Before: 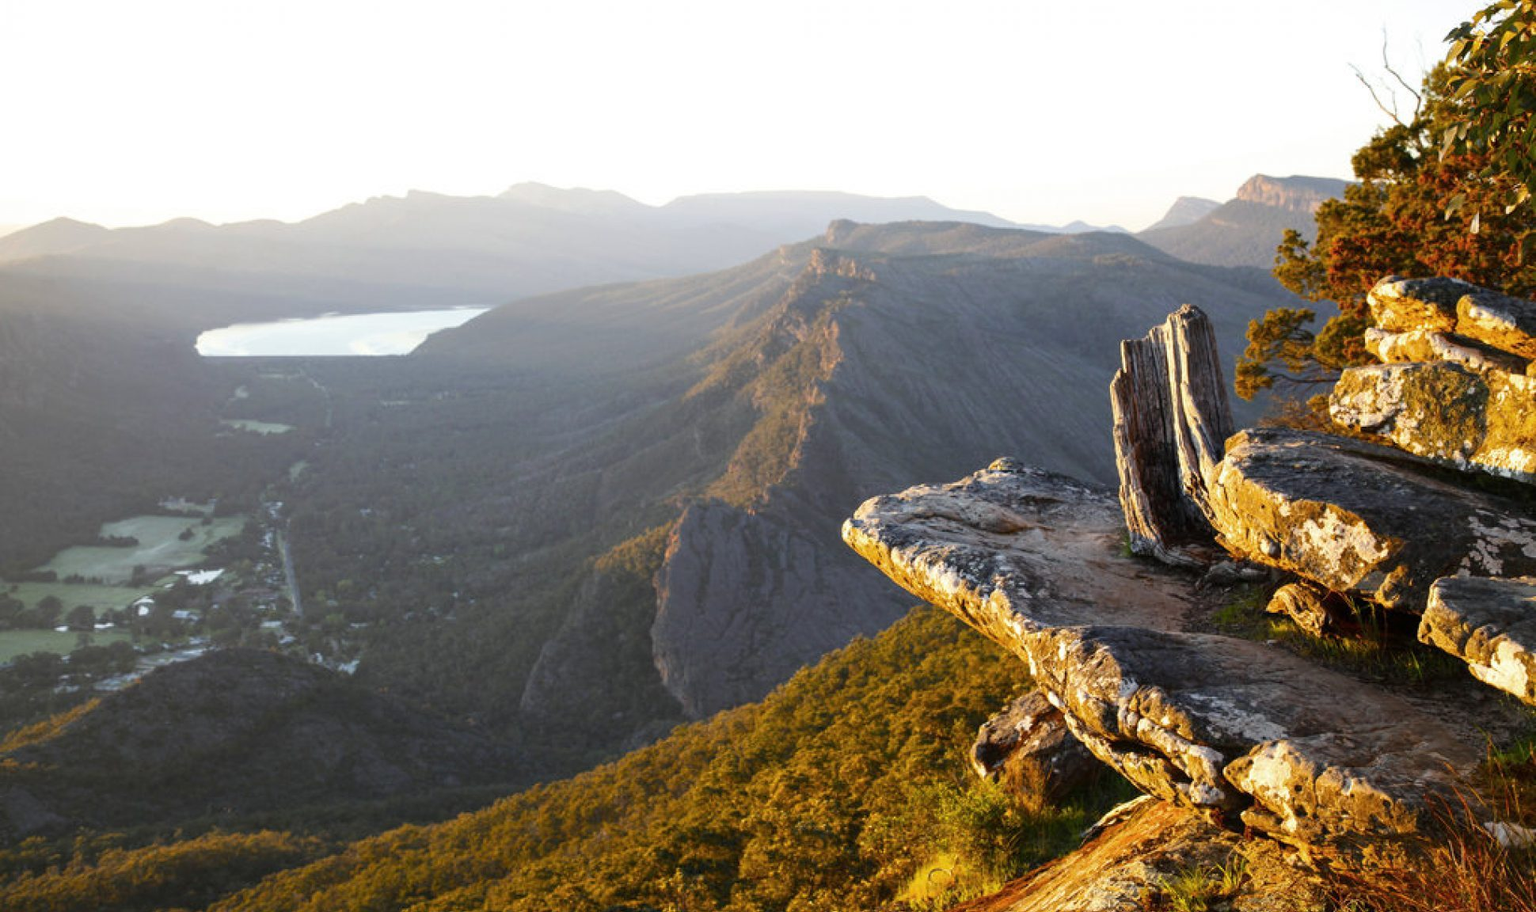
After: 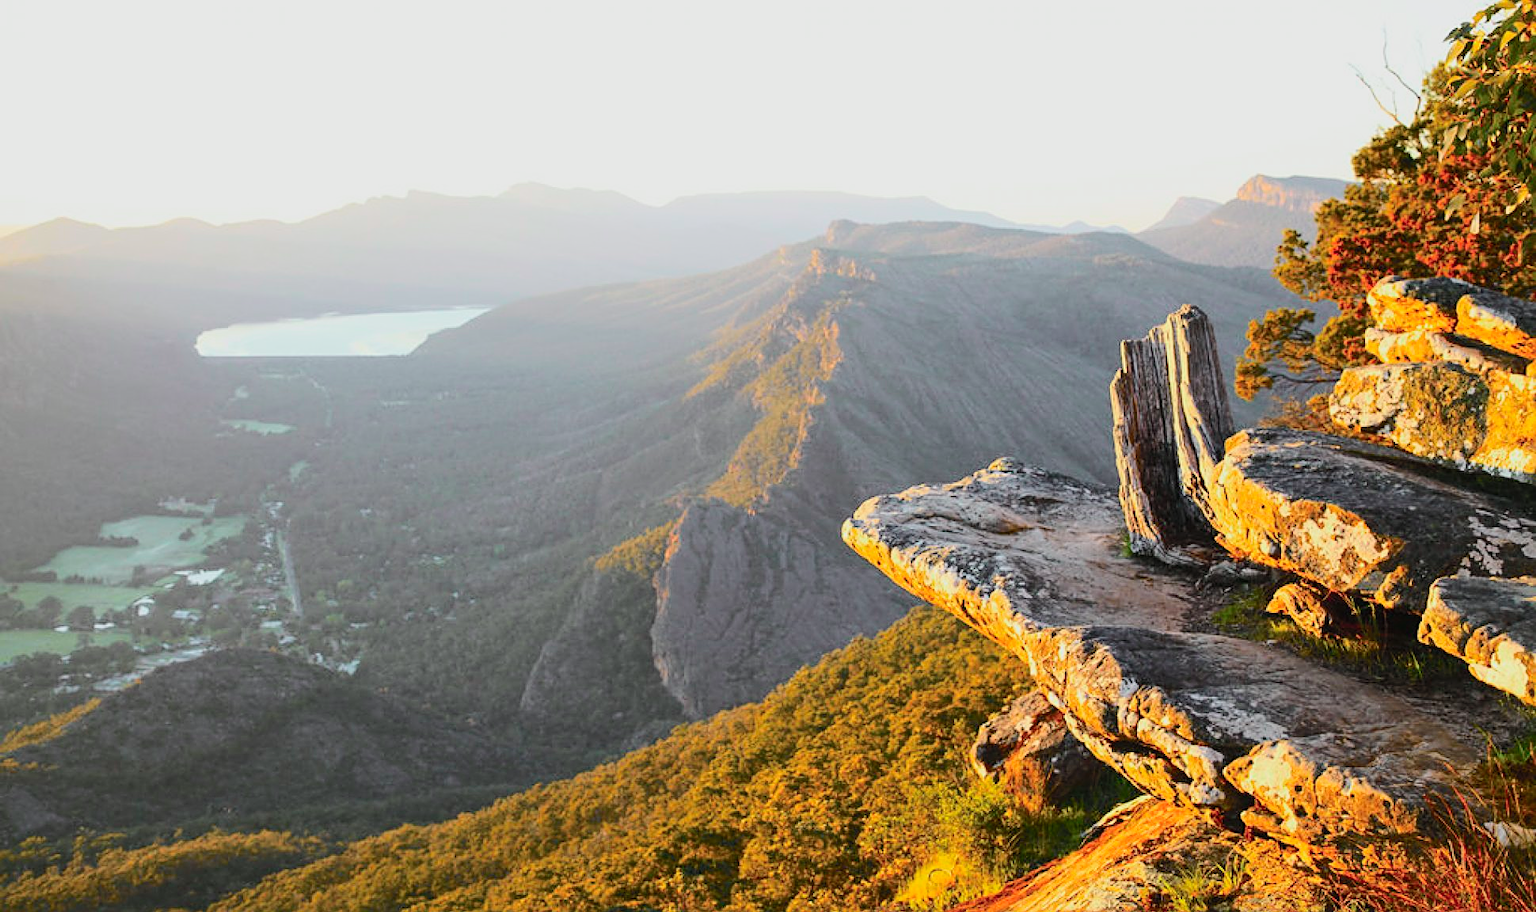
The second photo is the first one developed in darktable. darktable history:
tone curve: curves: ch0 [(0, 0.018) (0.036, 0.038) (0.15, 0.131) (0.27, 0.247) (0.503, 0.556) (0.763, 0.785) (1, 0.919)]; ch1 [(0, 0) (0.203, 0.158) (0.333, 0.283) (0.451, 0.417) (0.502, 0.5) (0.519, 0.522) (0.562, 0.588) (0.603, 0.664) (0.722, 0.813) (1, 1)]; ch2 [(0, 0) (0.29, 0.295) (0.404, 0.436) (0.497, 0.499) (0.521, 0.523) (0.561, 0.605) (0.639, 0.664) (0.712, 0.764) (1, 1)], color space Lab, independent channels, preserve colors none
sharpen: on, module defaults
contrast brightness saturation: brightness 0.15
